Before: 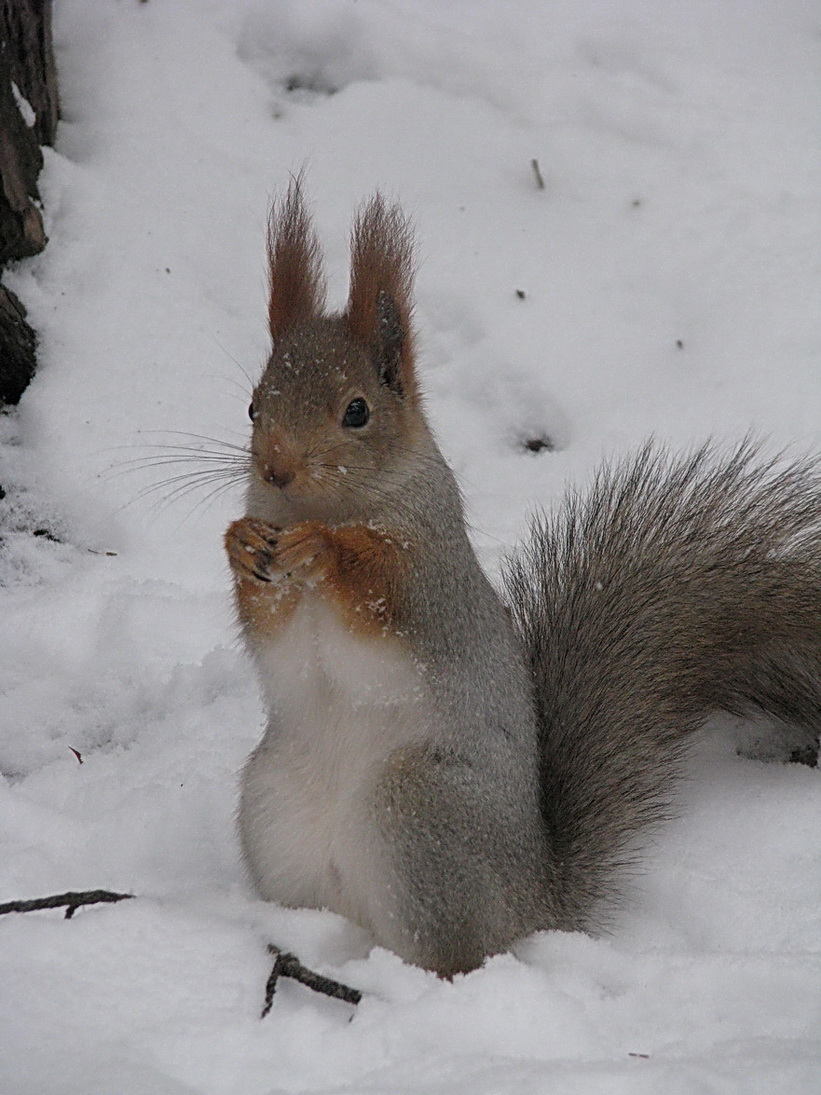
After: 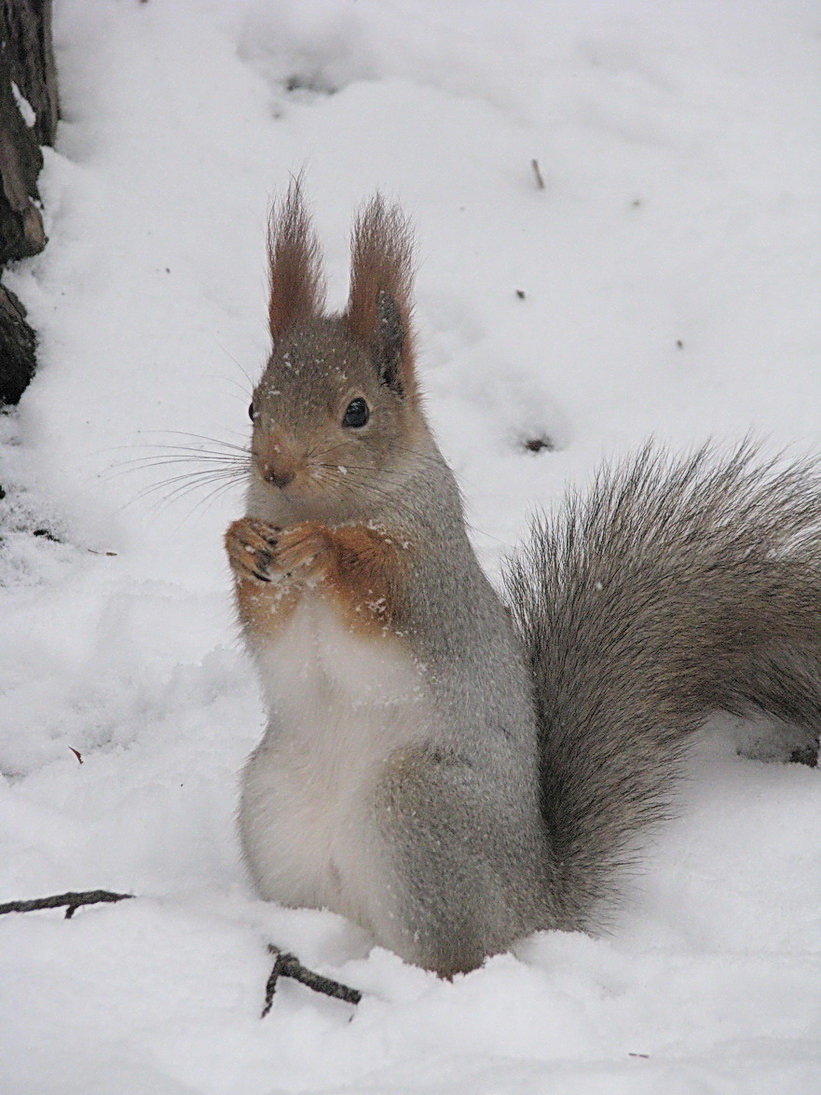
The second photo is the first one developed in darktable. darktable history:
contrast brightness saturation: contrast 0.144, brightness 0.222
